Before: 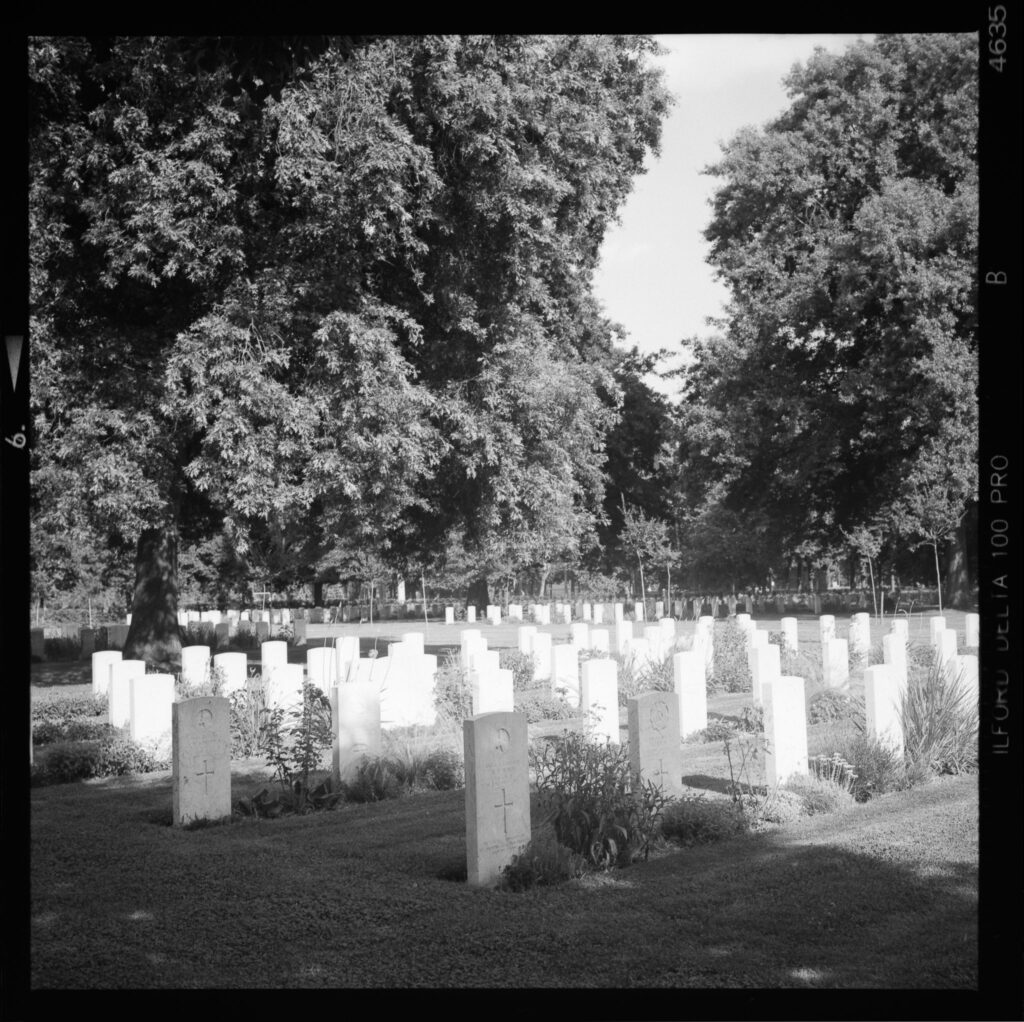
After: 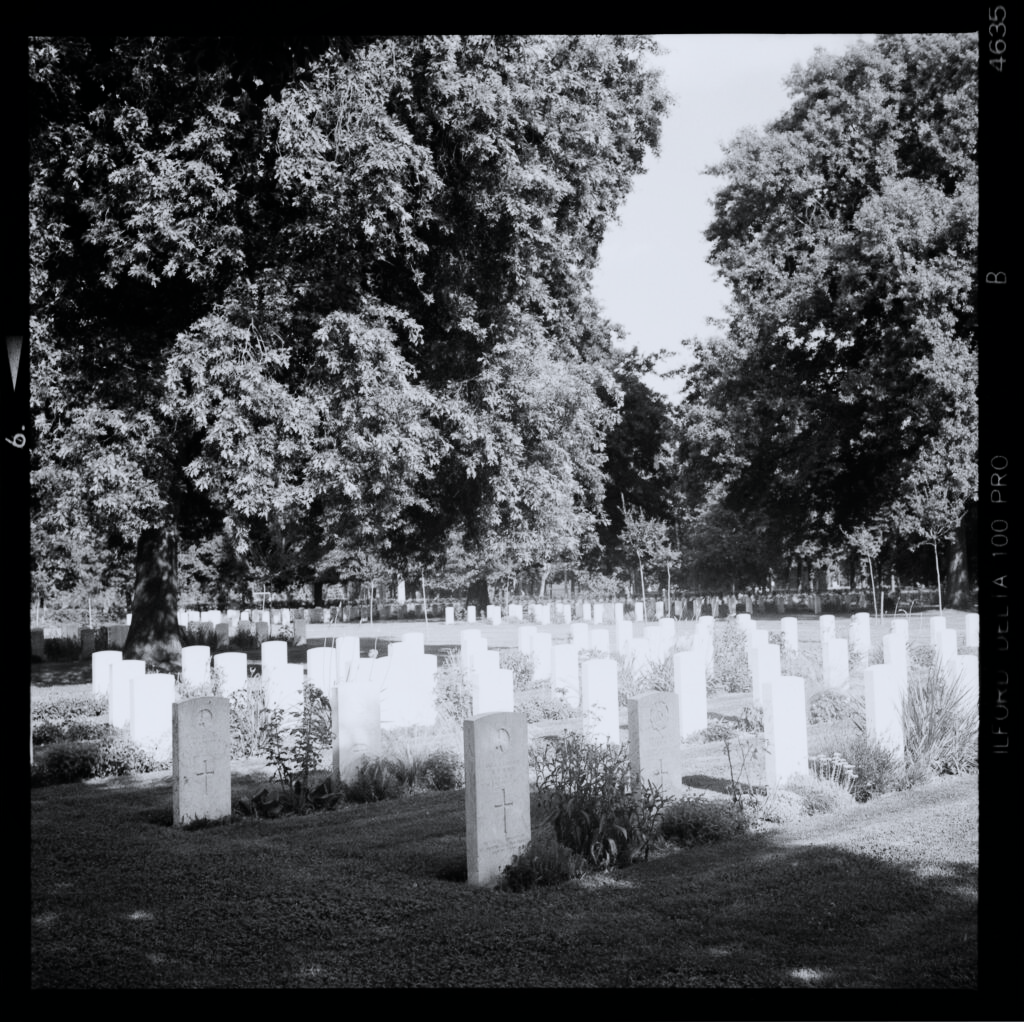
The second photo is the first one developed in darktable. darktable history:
color correction: highlights a* -0.137, highlights b* -5.91, shadows a* -0.137, shadows b* -0.137
shadows and highlights: radius 171.16, shadows 27, white point adjustment 3.13, highlights -67.95, soften with gaussian
sigmoid: contrast 1.54, target black 0
